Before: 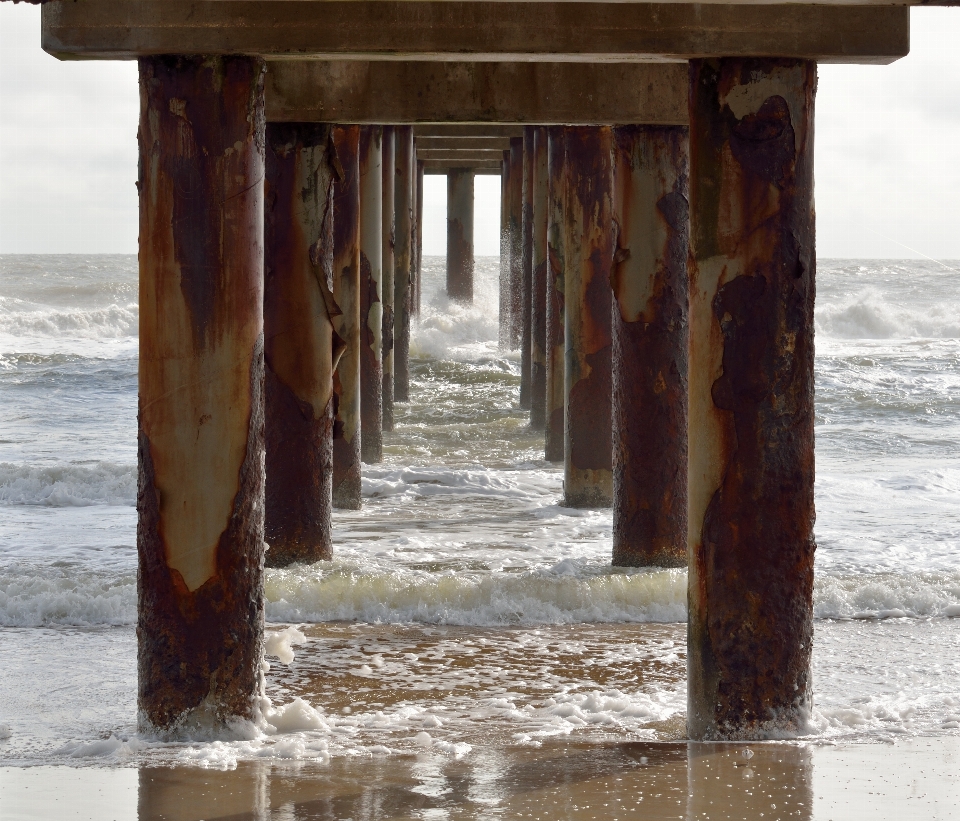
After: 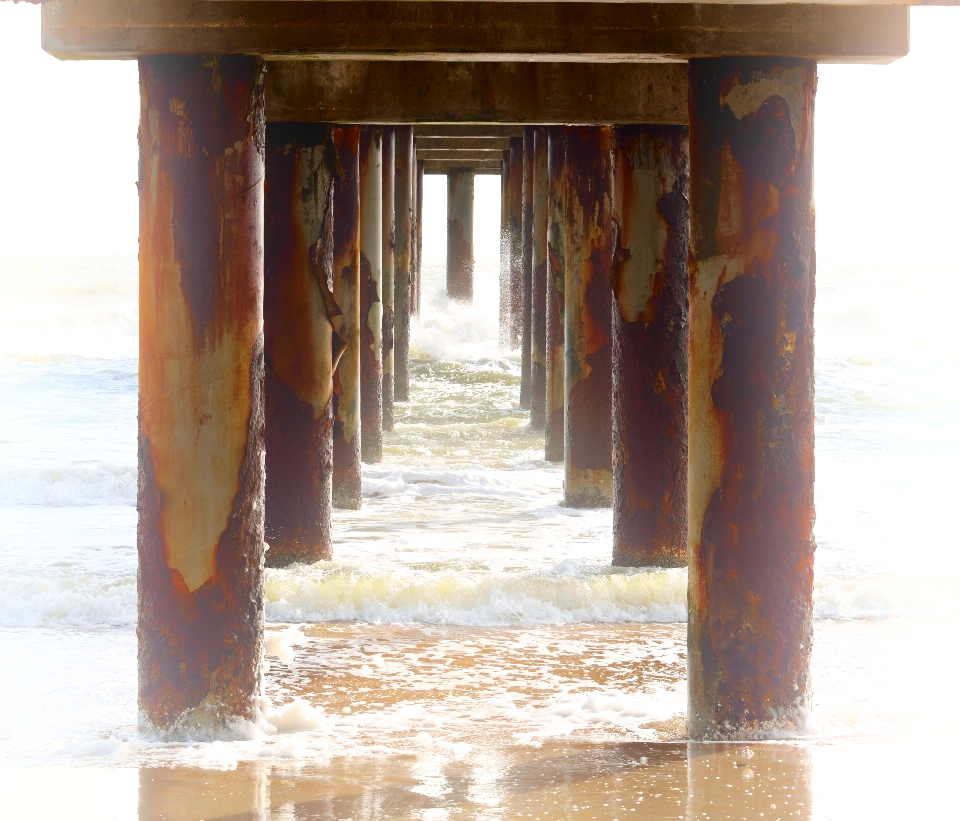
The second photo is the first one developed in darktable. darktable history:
filmic rgb: black relative exposure -8.07 EV, white relative exposure 3 EV, hardness 5.35, contrast 1.25
bloom: on, module defaults
exposure: black level correction 0, exposure 1.1 EV, compensate exposure bias true, compensate highlight preservation false
contrast brightness saturation: brightness -0.25, saturation 0.2
